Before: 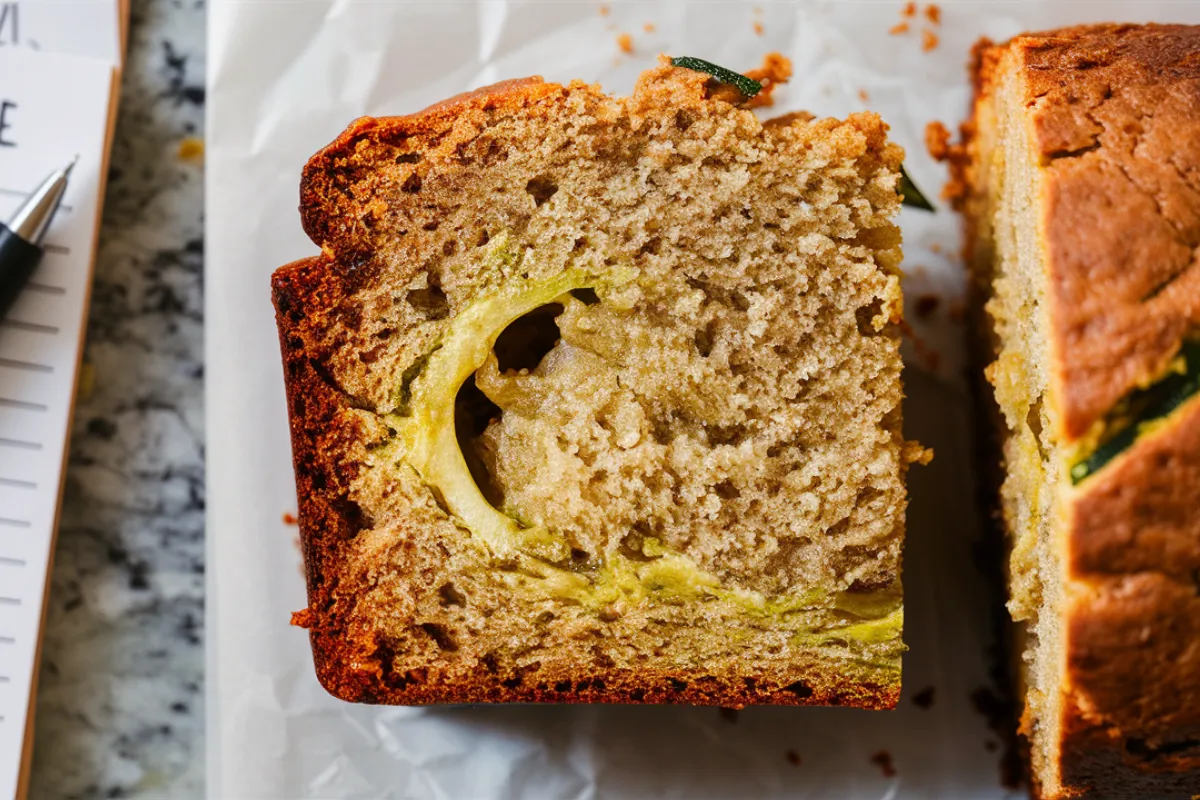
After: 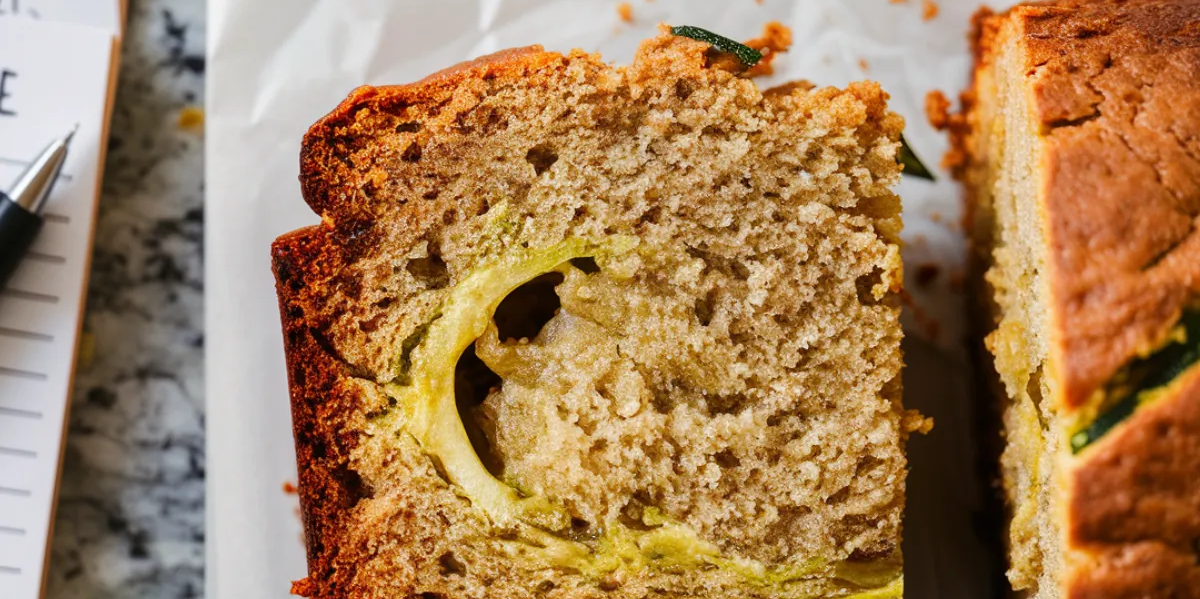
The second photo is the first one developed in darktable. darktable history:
crop: top 3.887%, bottom 21.127%
